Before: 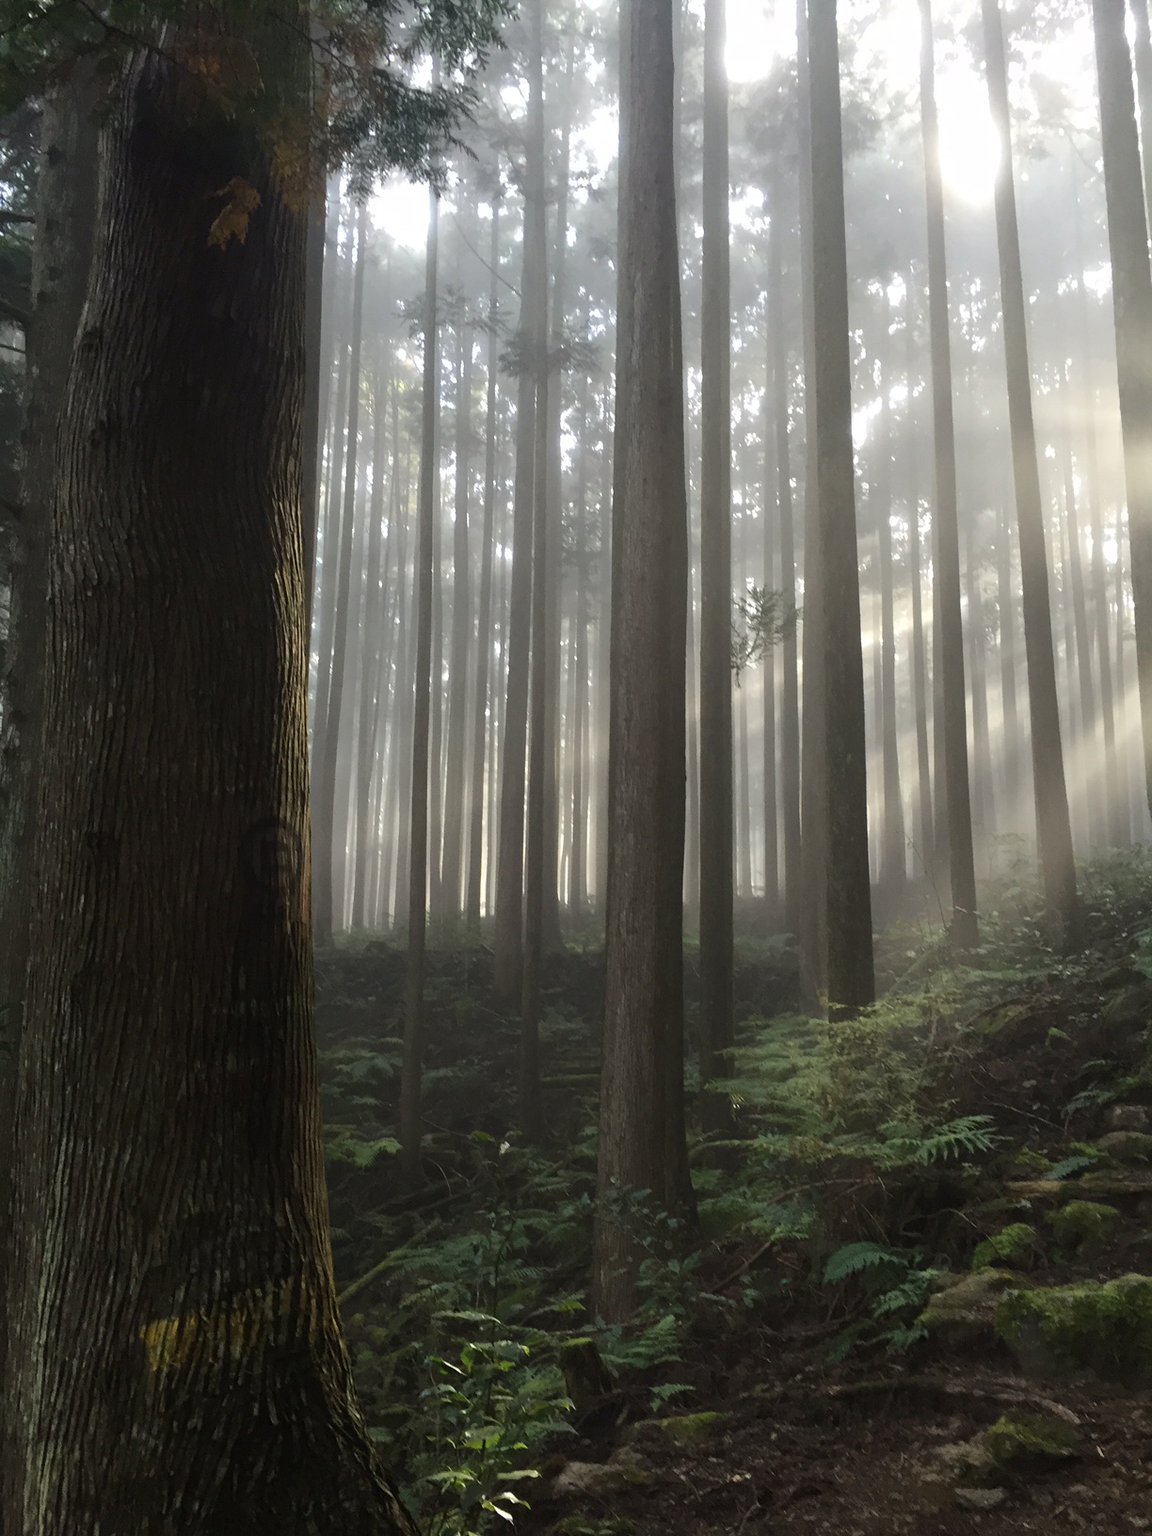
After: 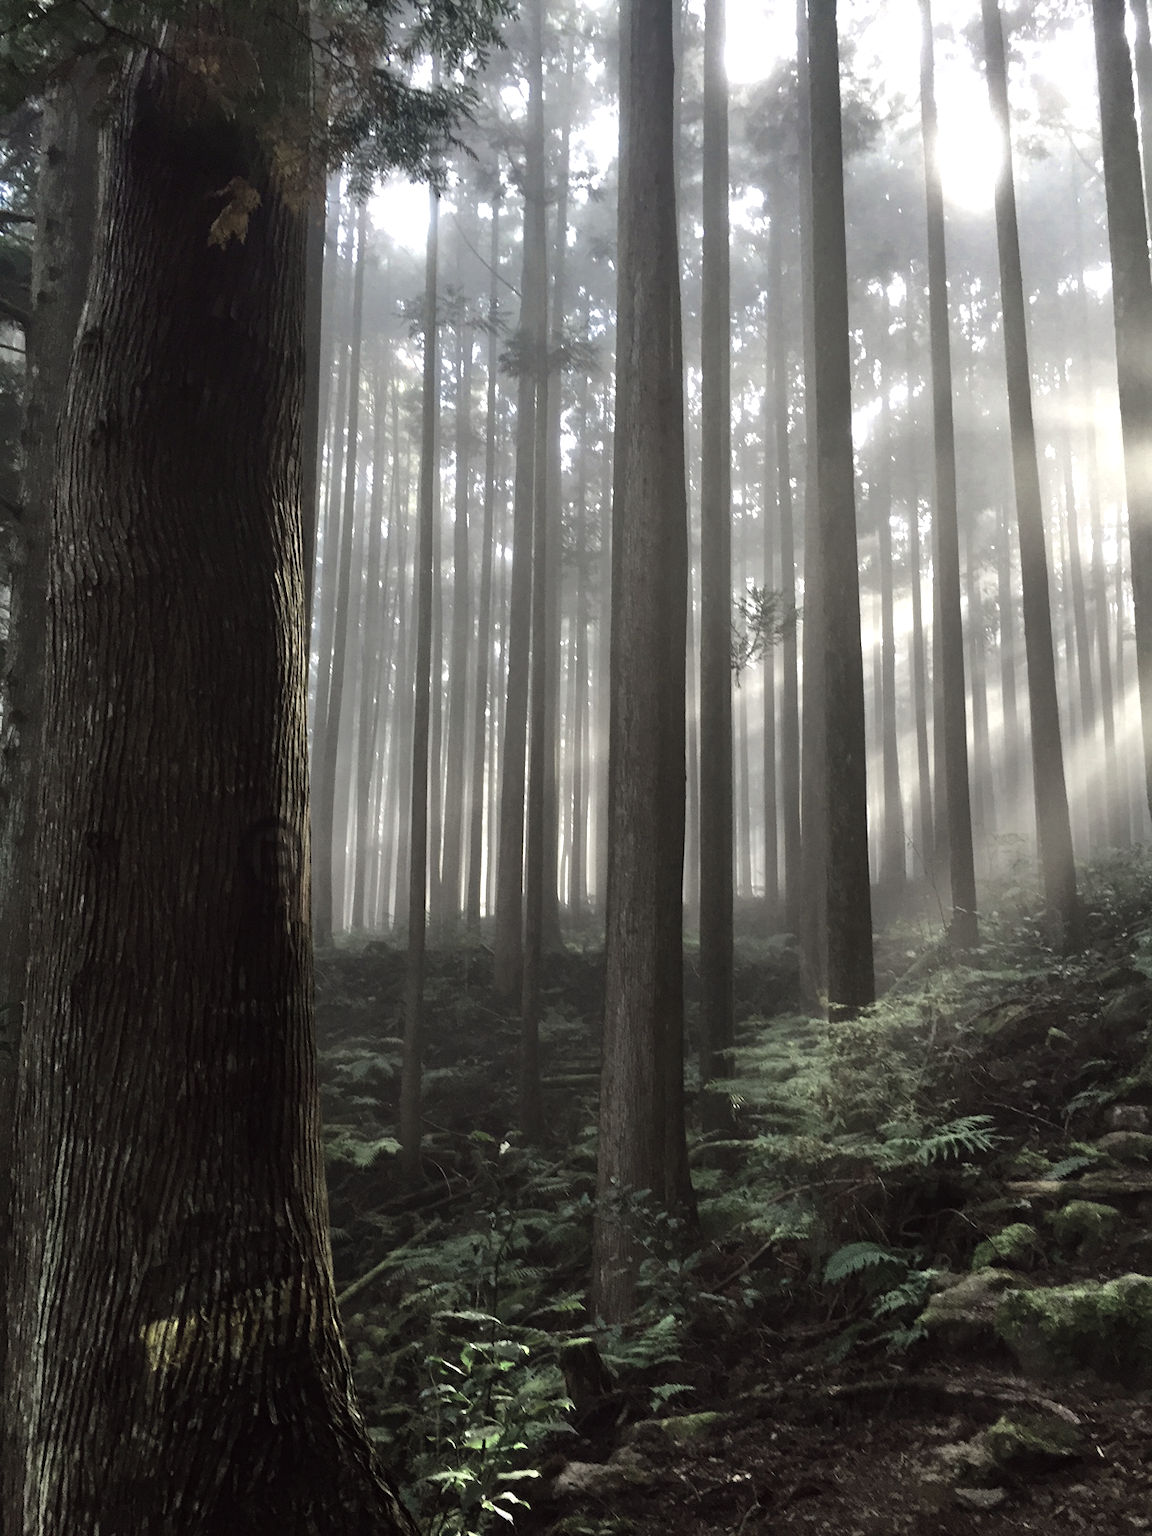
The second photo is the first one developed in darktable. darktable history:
color zones: curves: ch0 [(0.25, 0.667) (0.758, 0.368)]; ch1 [(0.215, 0.245) (0.761, 0.373)]; ch2 [(0.247, 0.554) (0.761, 0.436)]
color balance: lift [1, 1.001, 0.999, 1.001], gamma [1, 1.004, 1.007, 0.993], gain [1, 0.991, 0.987, 1.013], contrast 10%, output saturation 120%
shadows and highlights: shadows 43.71, white point adjustment -1.46, soften with gaussian
graduated density: rotation -180°, offset 27.42
